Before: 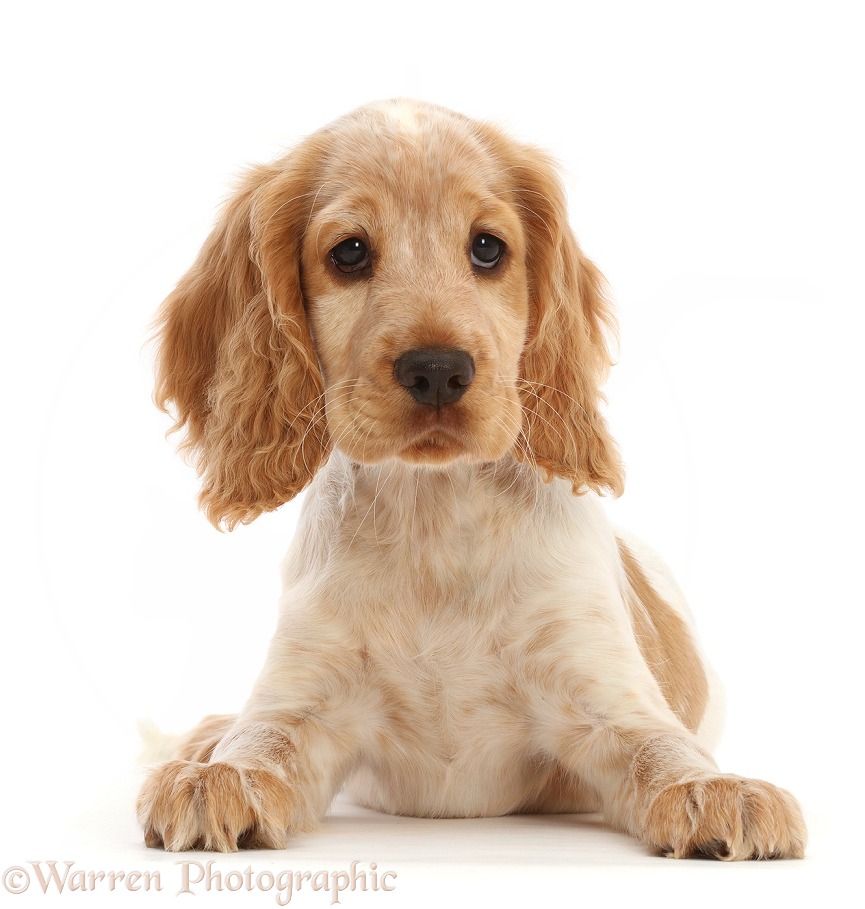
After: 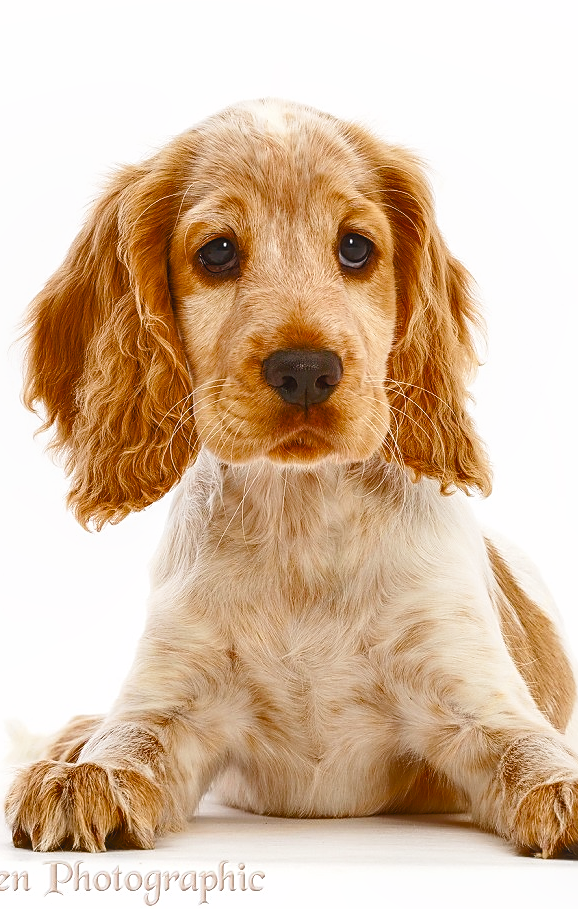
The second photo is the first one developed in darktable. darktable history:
sharpen: on, module defaults
tone equalizer: edges refinement/feathering 500, mask exposure compensation -1.57 EV, preserve details guided filter
crop and rotate: left 15.289%, right 17.885%
local contrast: detail 109%
shadows and highlights: soften with gaussian
tone curve: curves: ch0 [(0, 0) (0.003, 0.019) (0.011, 0.022) (0.025, 0.03) (0.044, 0.049) (0.069, 0.08) (0.1, 0.111) (0.136, 0.144) (0.177, 0.189) (0.224, 0.23) (0.277, 0.285) (0.335, 0.356) (0.399, 0.428) (0.468, 0.511) (0.543, 0.597) (0.623, 0.682) (0.709, 0.773) (0.801, 0.865) (0.898, 0.945) (1, 1)], preserve colors none
color balance rgb: highlights gain › chroma 0.222%, highlights gain › hue 331.33°, linear chroma grading › global chroma 33.696%, perceptual saturation grading › global saturation 20%, perceptual saturation grading › highlights -49.413%, perceptual saturation grading › shadows 26.048%
